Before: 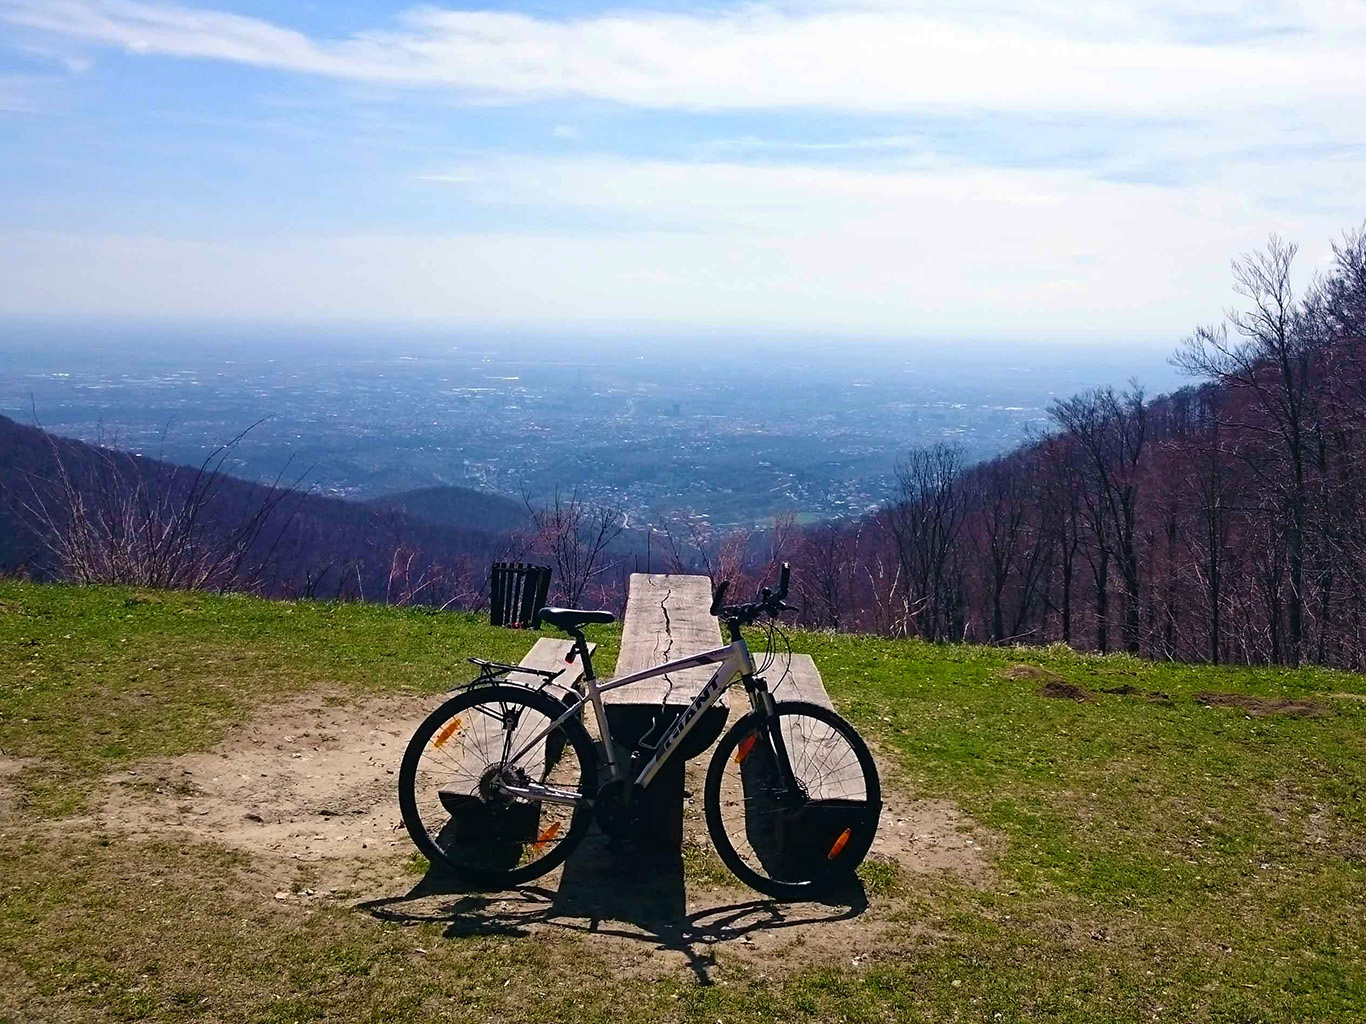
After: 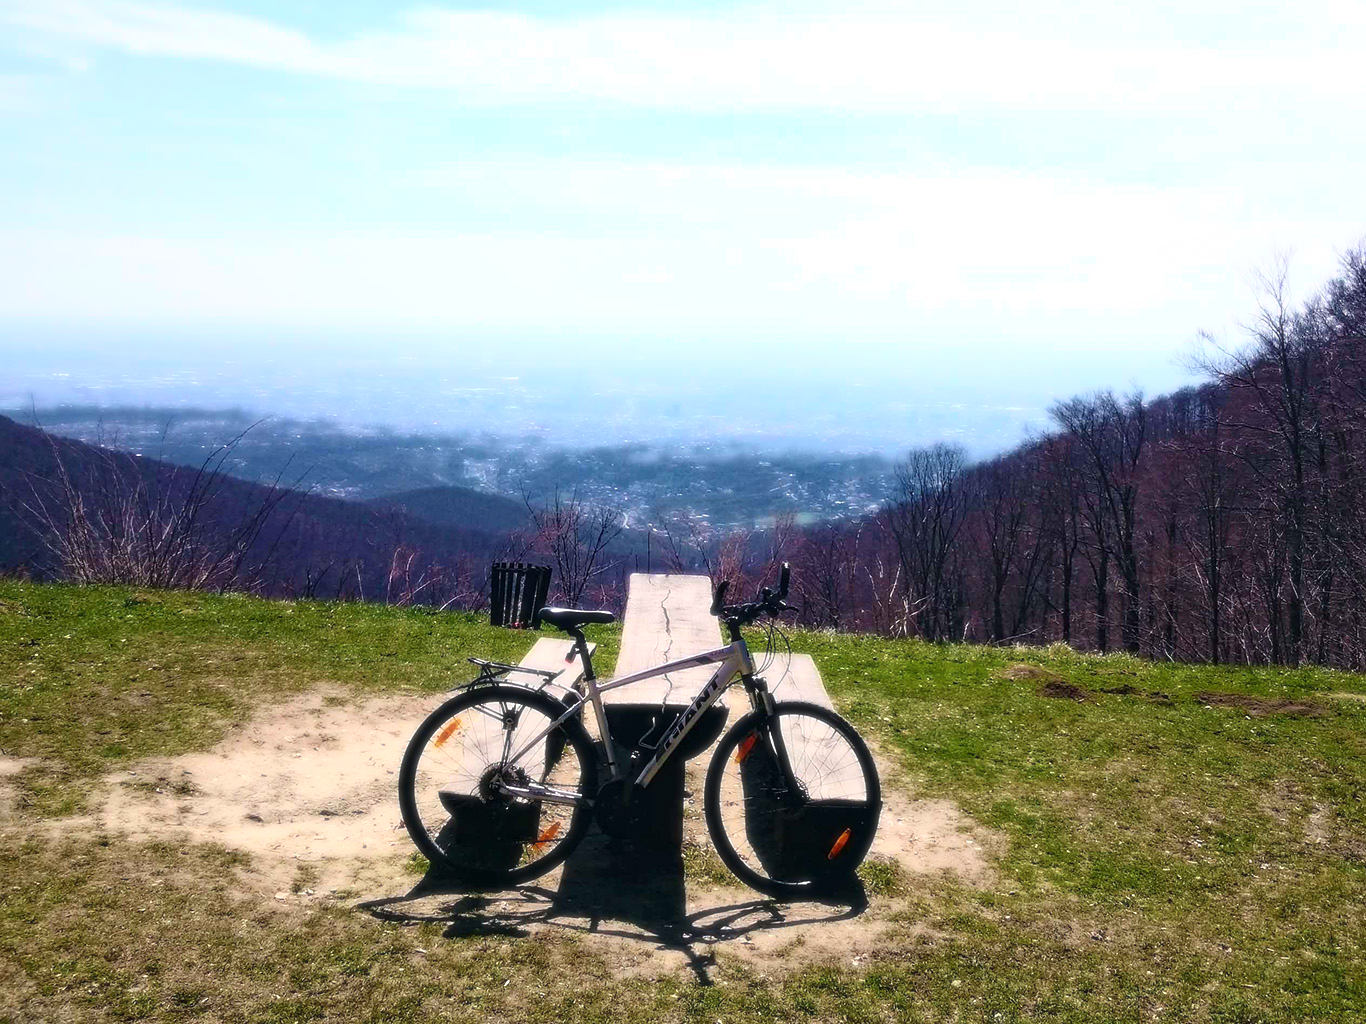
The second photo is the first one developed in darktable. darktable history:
sharpen: radius 5.325, amount 0.312, threshold 26.433
bloom: size 0%, threshold 54.82%, strength 8.31%
